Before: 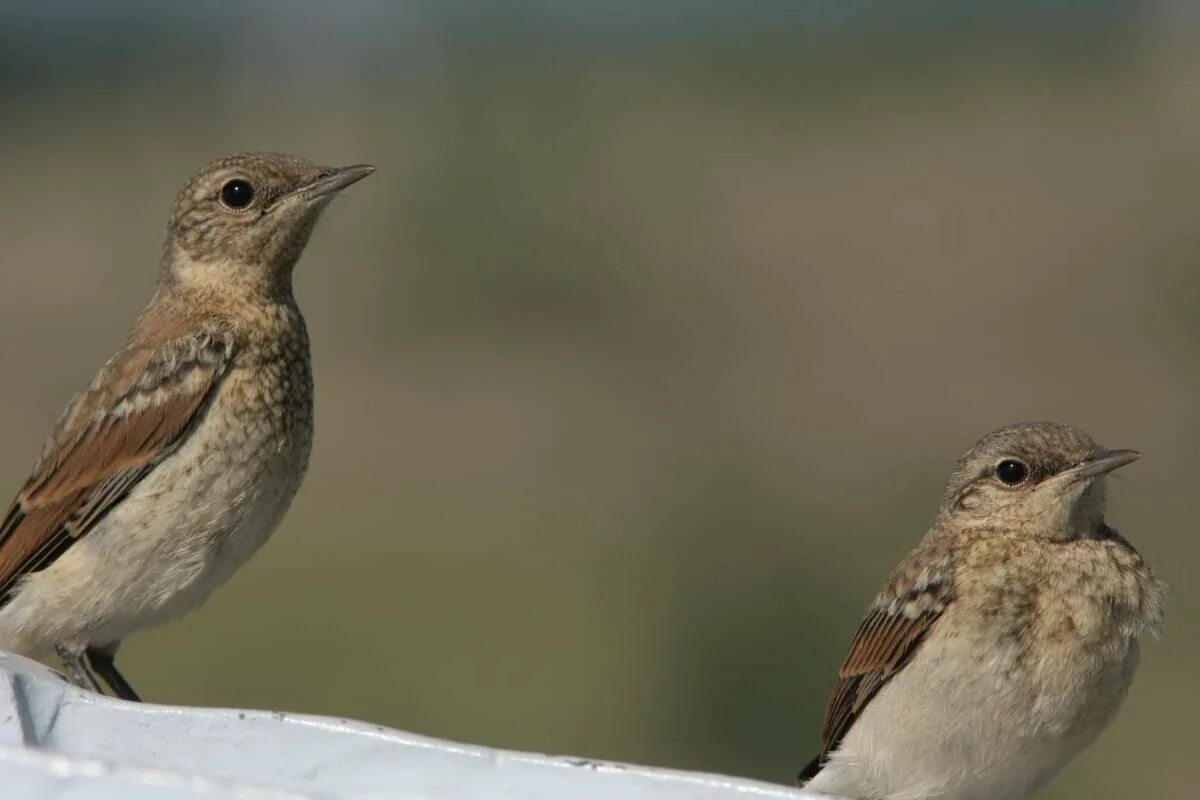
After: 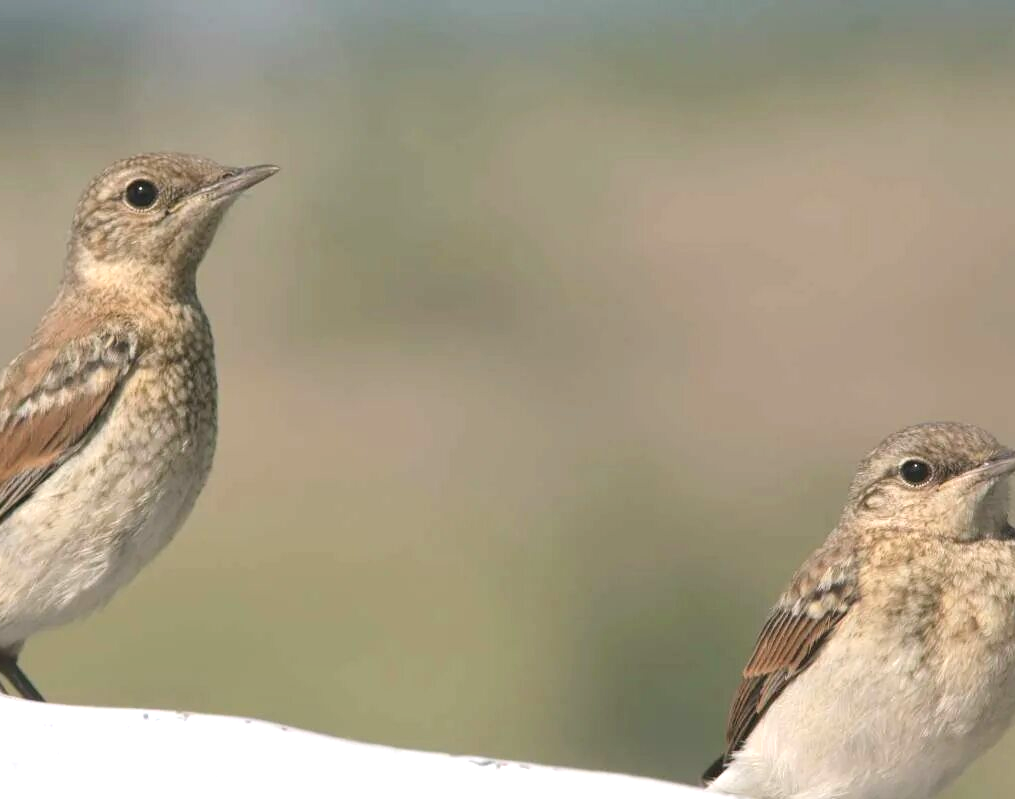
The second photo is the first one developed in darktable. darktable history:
exposure: black level correction 0, exposure 1.199 EV, compensate highlight preservation false
tone equalizer: -8 EV 0.042 EV
color correction: highlights a* 3.08, highlights b* -1.23, shadows a* -0.062, shadows b* 2.2, saturation 0.984
crop: left 8.053%, right 7.355%
contrast brightness saturation: contrast -0.131, brightness 0.052, saturation -0.116
